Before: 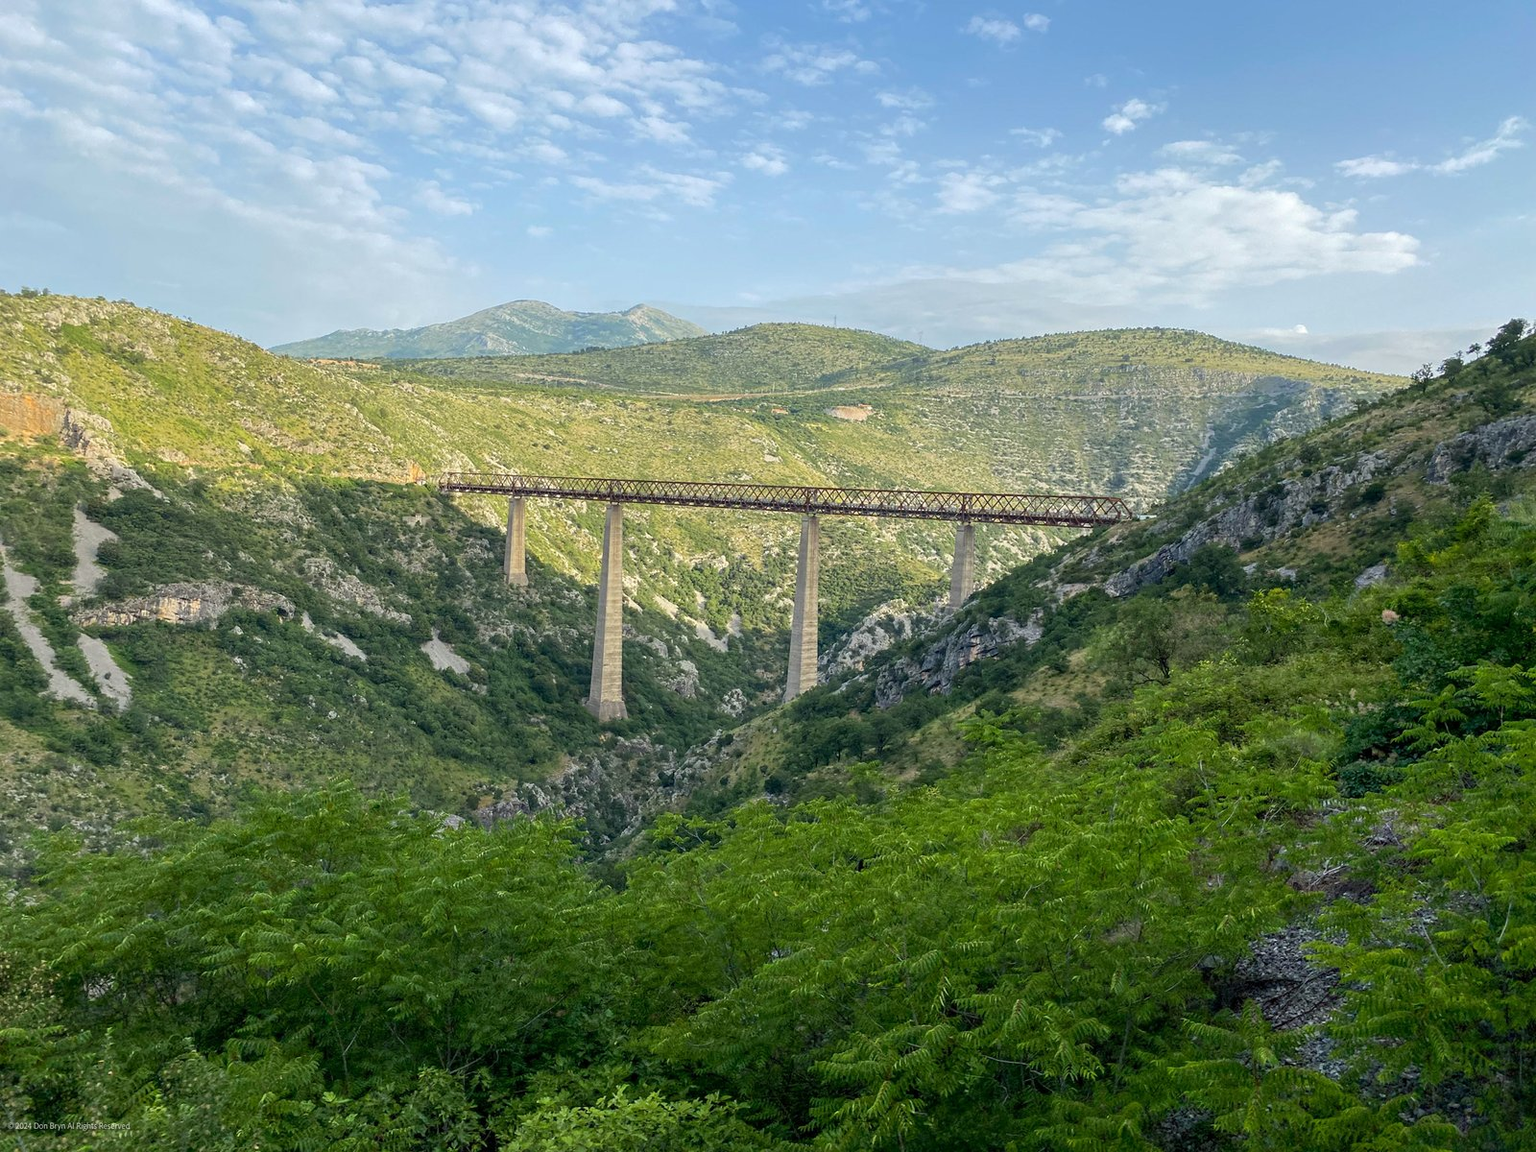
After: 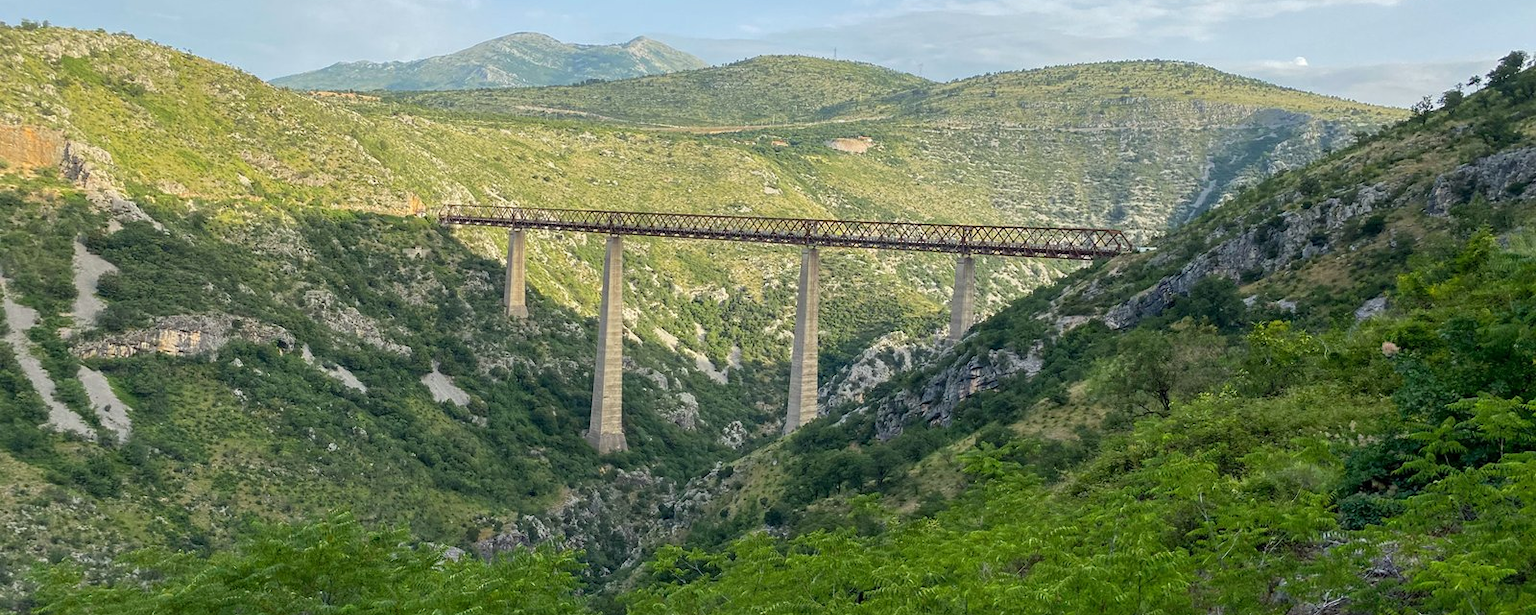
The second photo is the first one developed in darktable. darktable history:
crop and rotate: top 23.33%, bottom 23.178%
